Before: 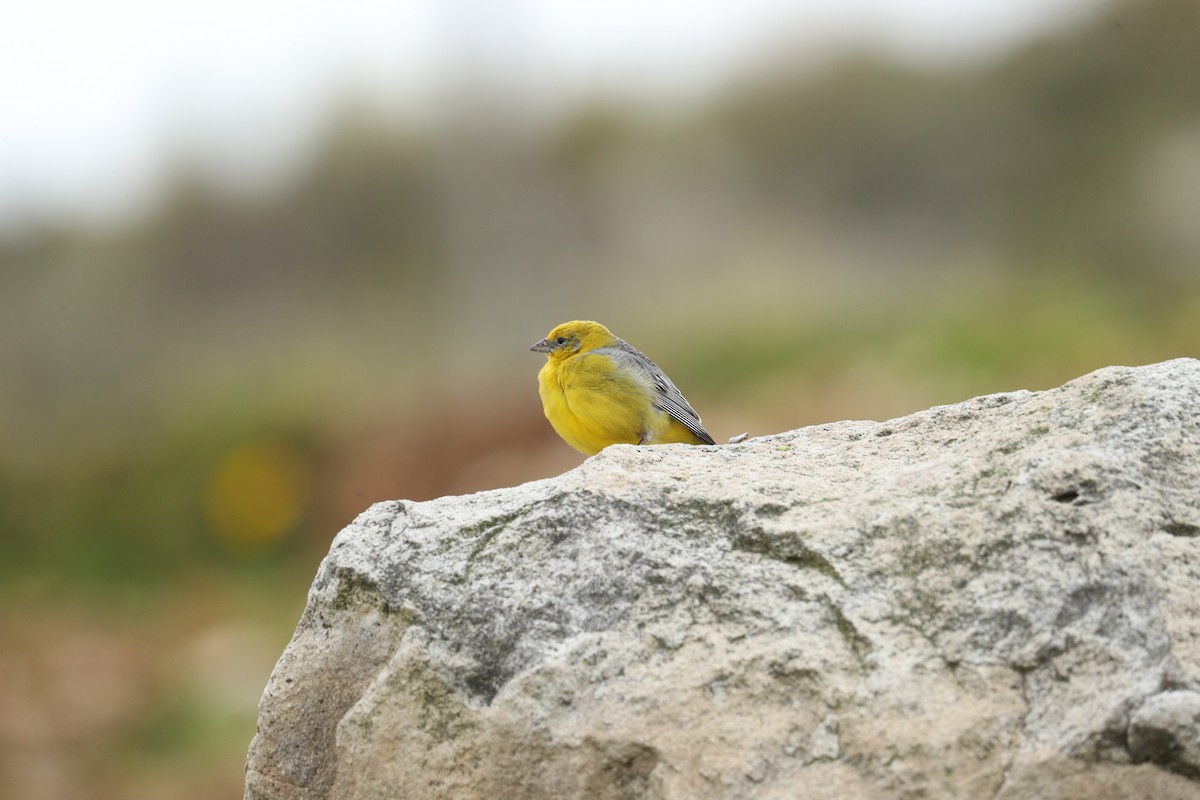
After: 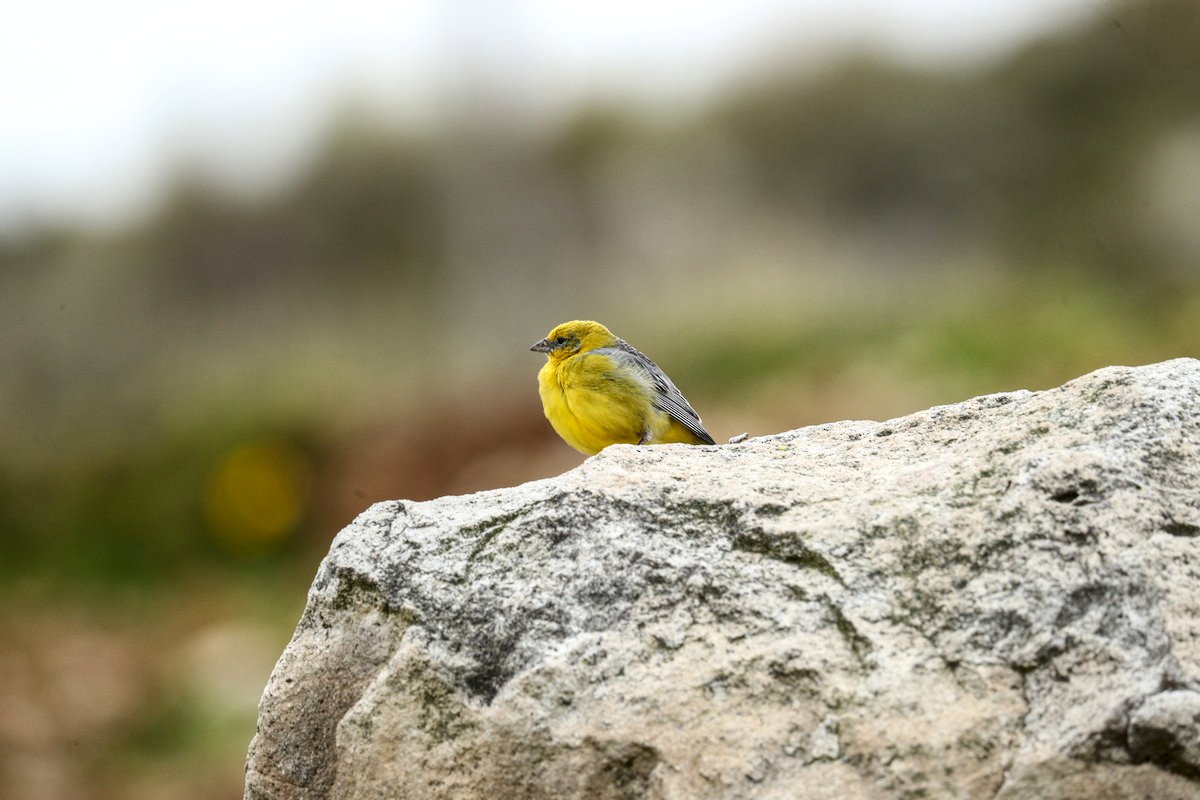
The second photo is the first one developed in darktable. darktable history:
contrast brightness saturation: contrast 0.2, brightness -0.11, saturation 0.1
local contrast: on, module defaults
